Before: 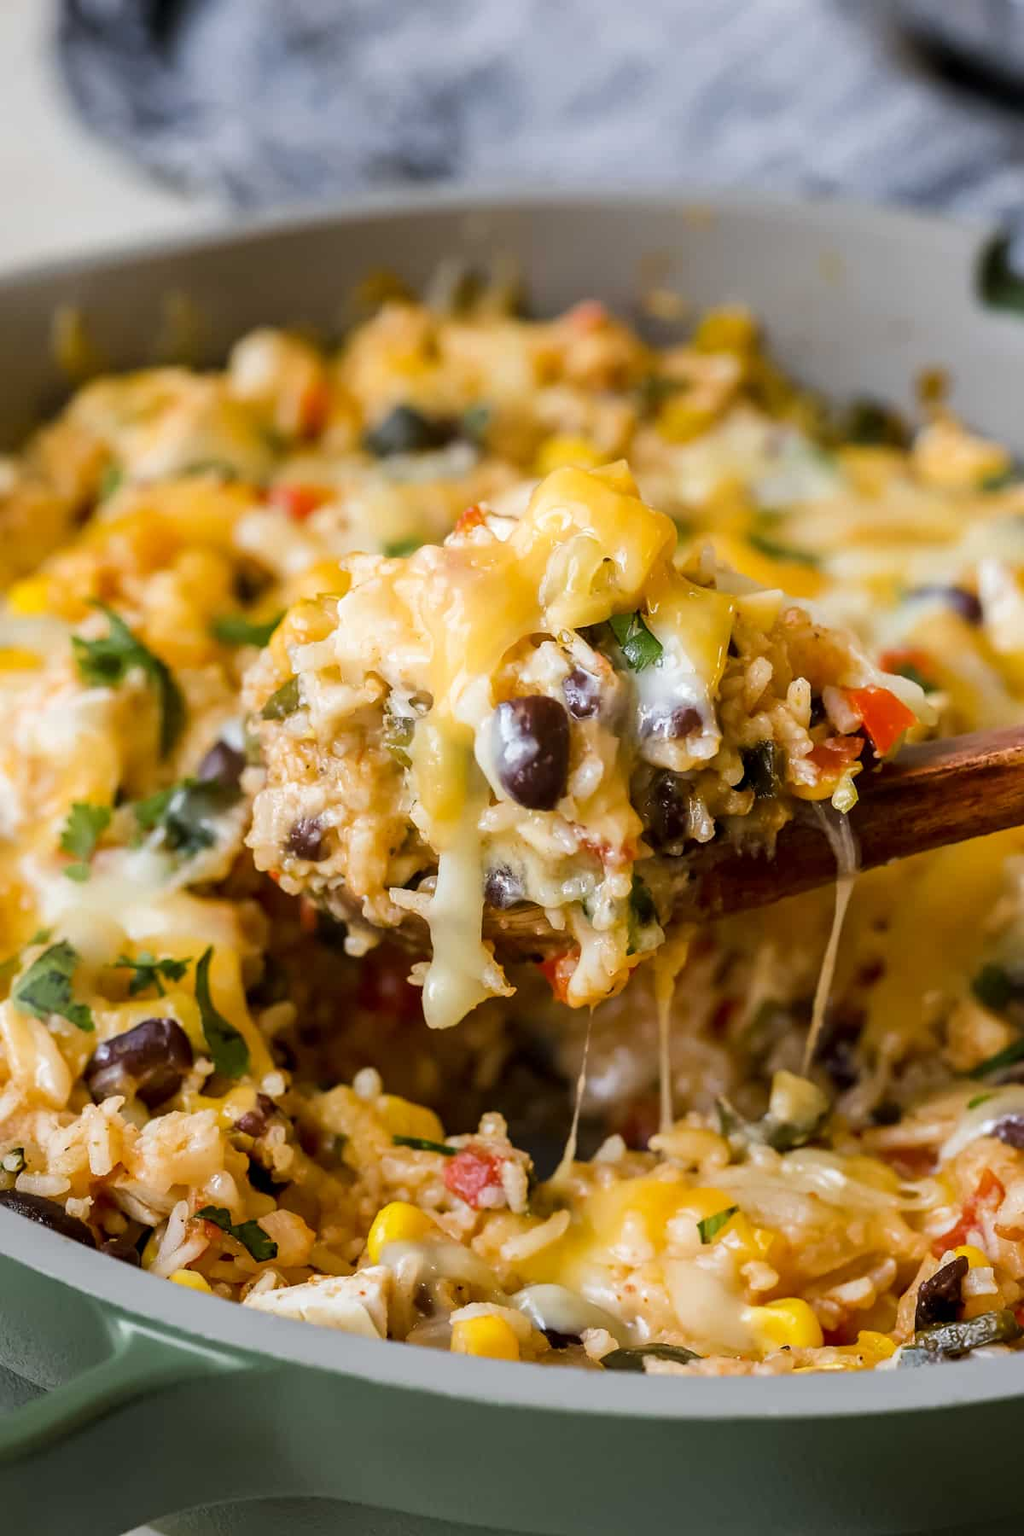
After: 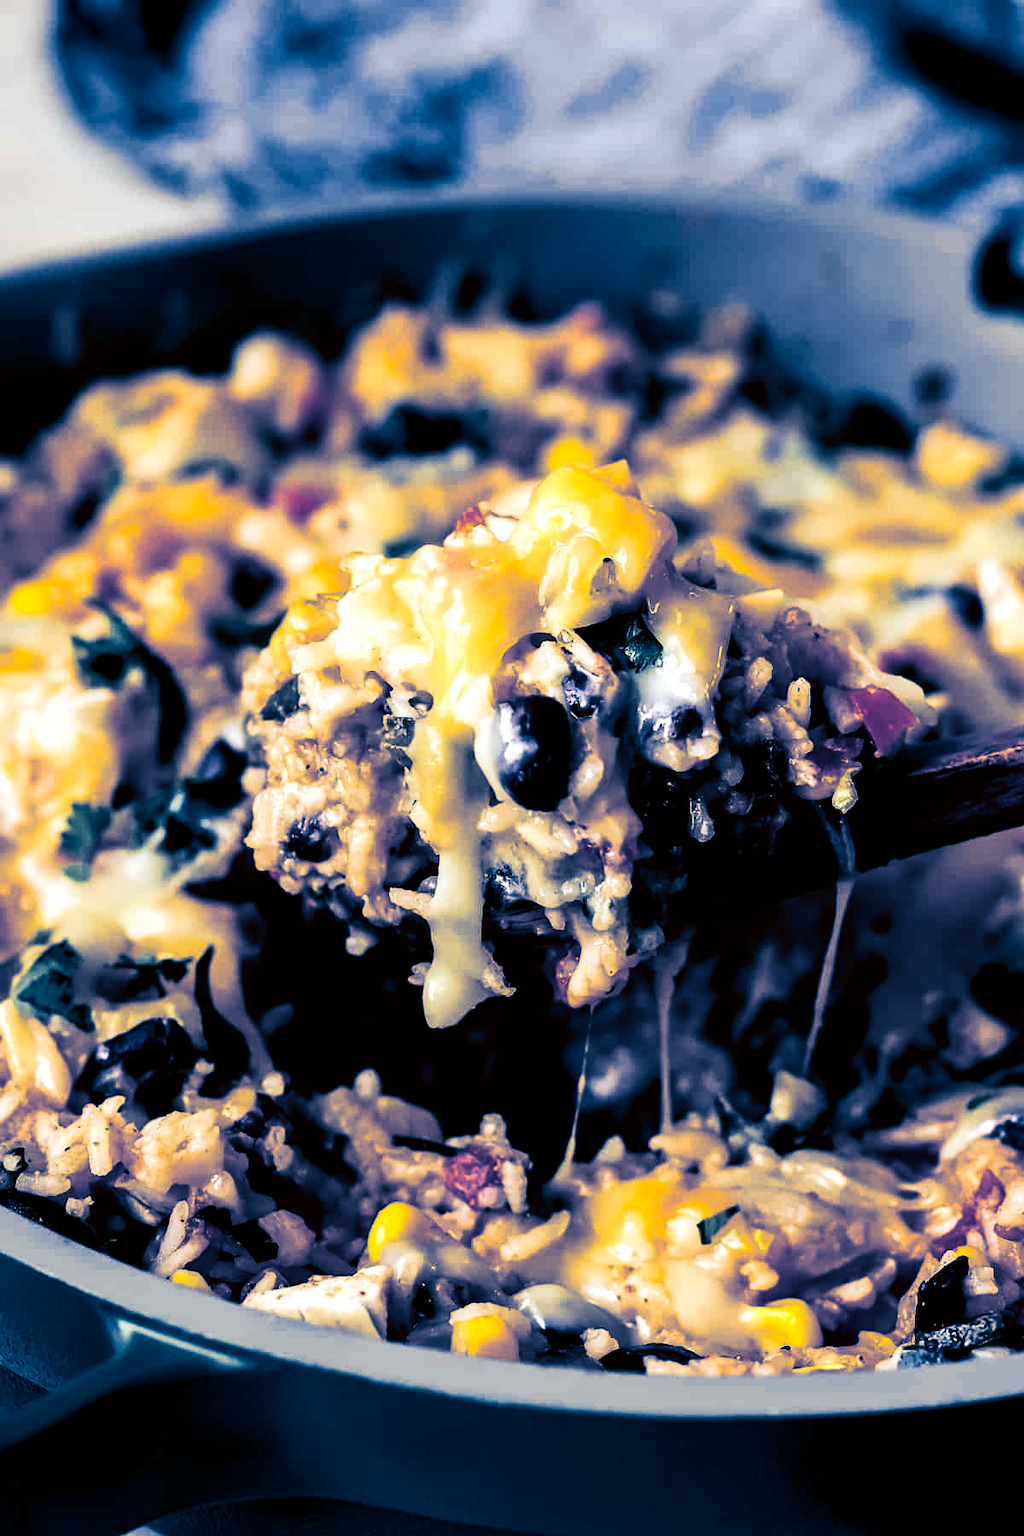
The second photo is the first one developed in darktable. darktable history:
local contrast: highlights 123%, shadows 126%, detail 140%, midtone range 0.254
split-toning: shadows › hue 226.8°, shadows › saturation 1, highlights › saturation 0, balance -61.41
contrast brightness saturation: contrast 0.22, brightness -0.19, saturation 0.24
